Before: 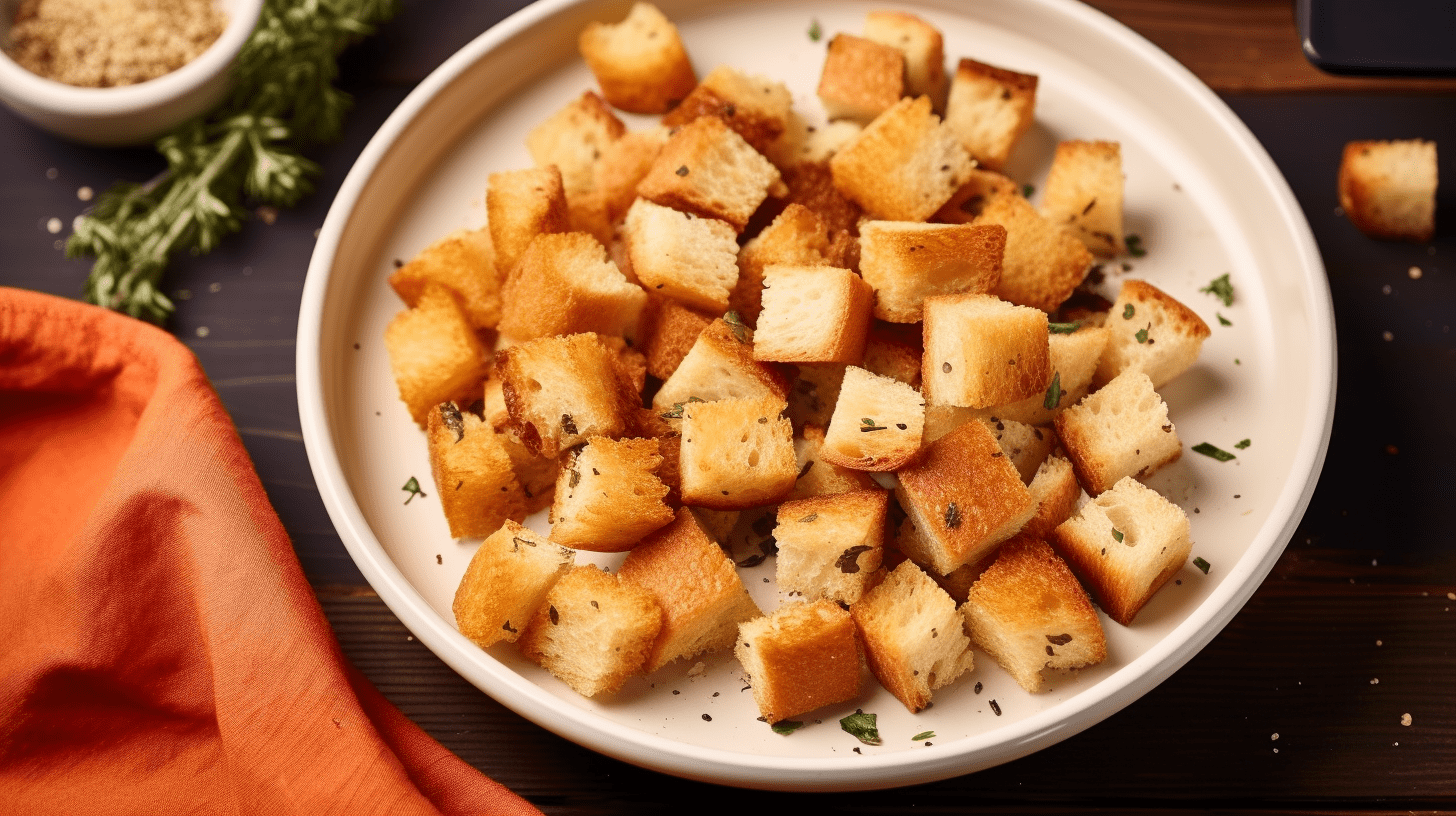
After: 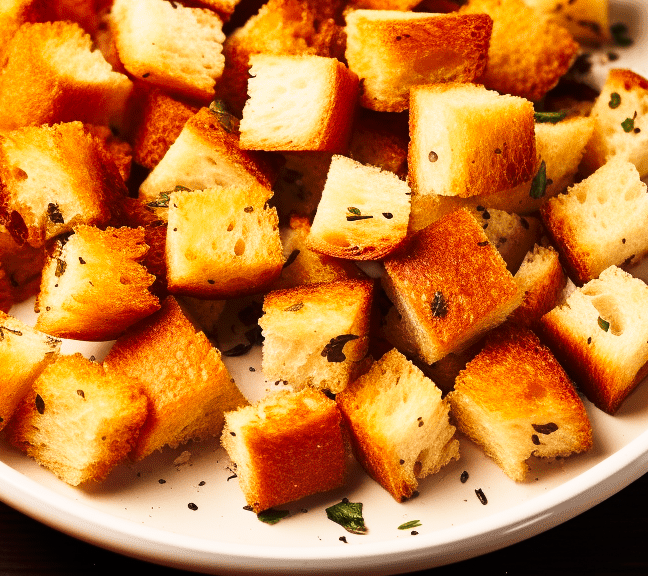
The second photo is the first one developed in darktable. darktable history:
tone curve: curves: ch0 [(0, 0) (0.004, 0.001) (0.133, 0.078) (0.325, 0.241) (0.832, 0.917) (1, 1)], preserve colors none
crop: left 35.355%, top 25.95%, right 20.051%, bottom 3.433%
shadows and highlights: radius 131.66, soften with gaussian
